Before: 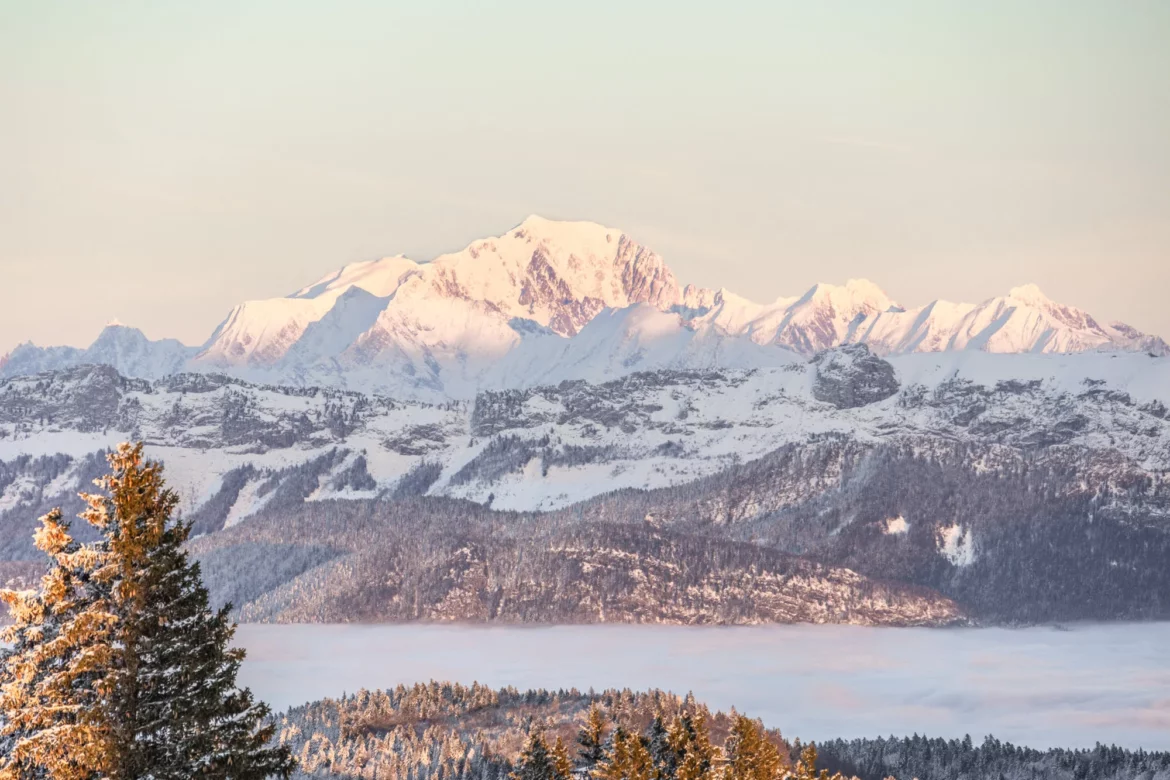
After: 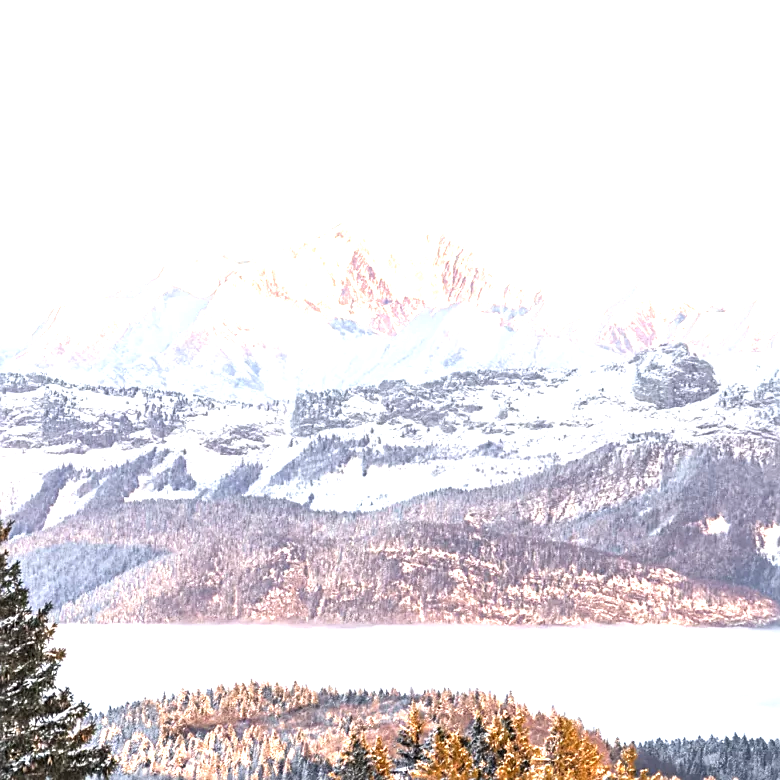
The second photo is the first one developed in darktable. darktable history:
exposure: black level correction 0, exposure 1.2 EV, compensate highlight preservation false
sharpen: on, module defaults
crop and rotate: left 15.446%, right 17.836%
